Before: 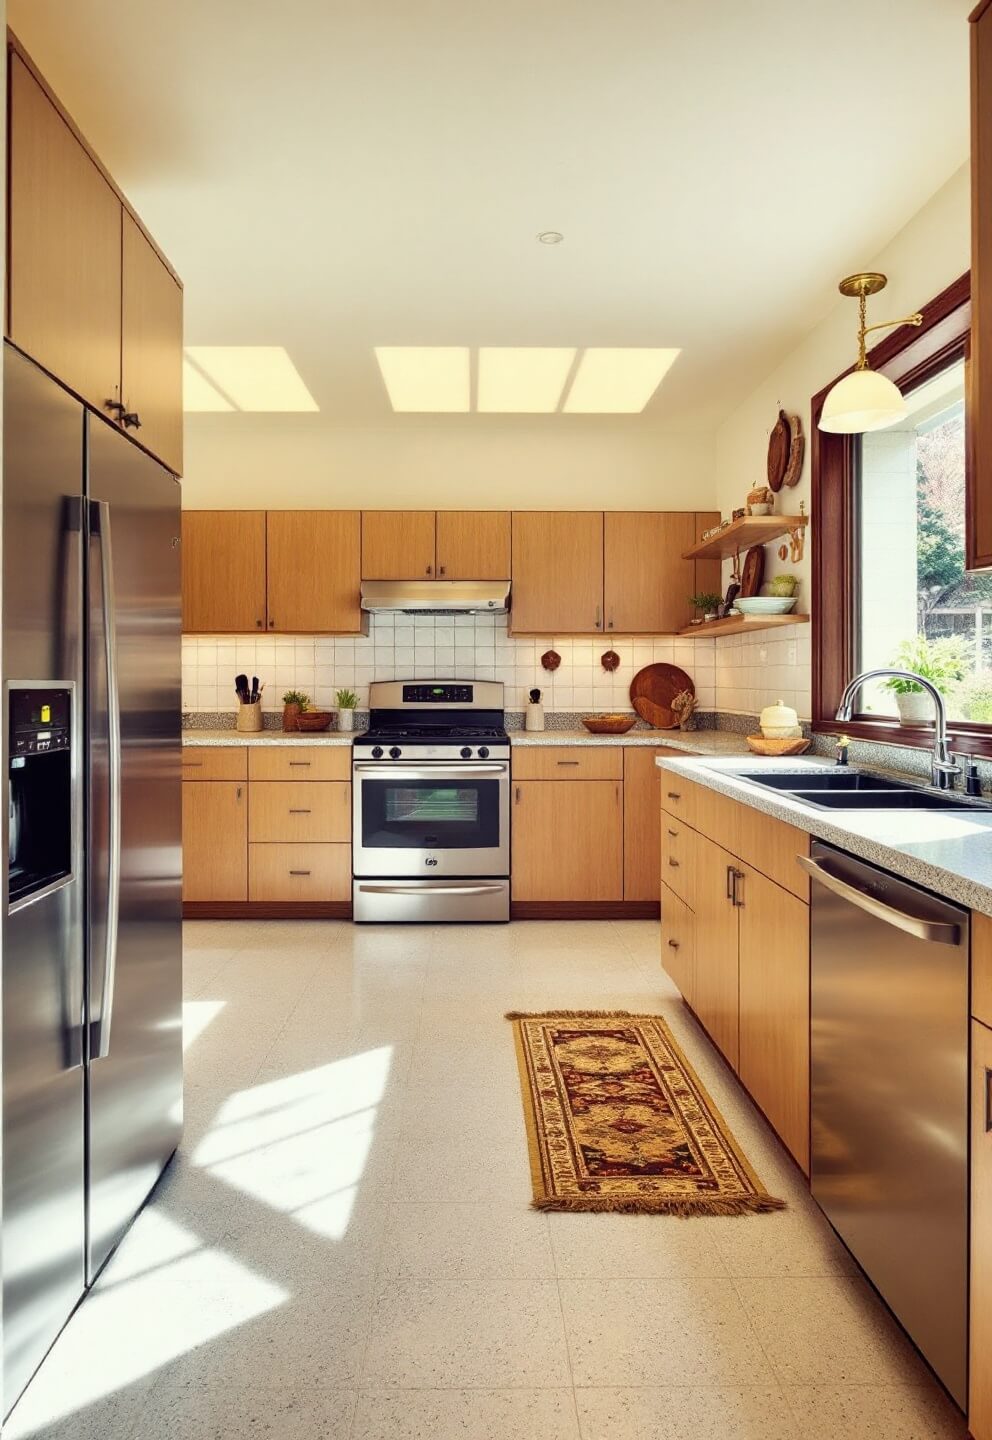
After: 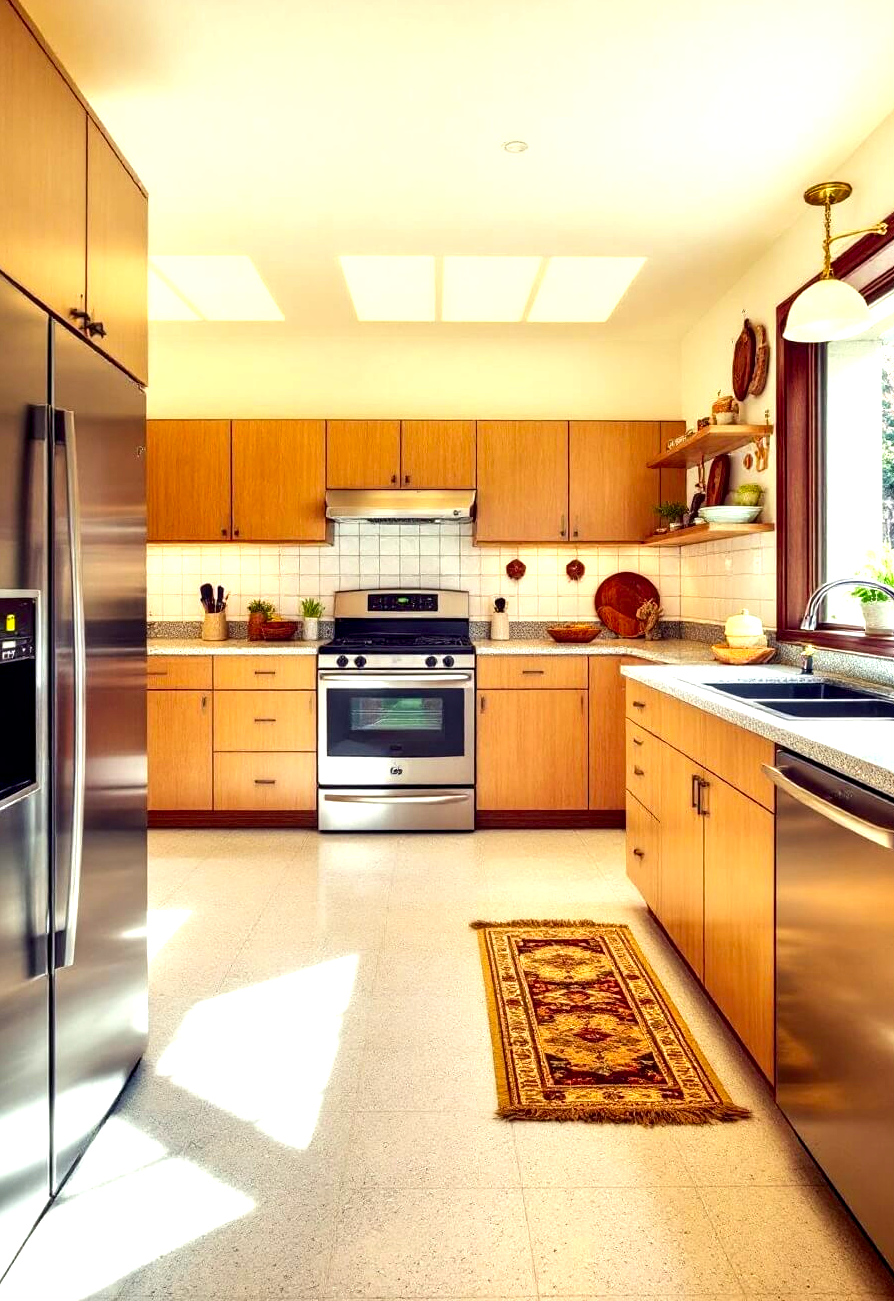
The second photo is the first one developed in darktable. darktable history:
crop: left 3.598%, top 6.375%, right 6.181%, bottom 3.212%
exposure: exposure 0.633 EV, compensate exposure bias true, compensate highlight preservation false
local contrast: highlights 27%, shadows 74%, midtone range 0.749
contrast brightness saturation: brightness -0.02, saturation 0.344
